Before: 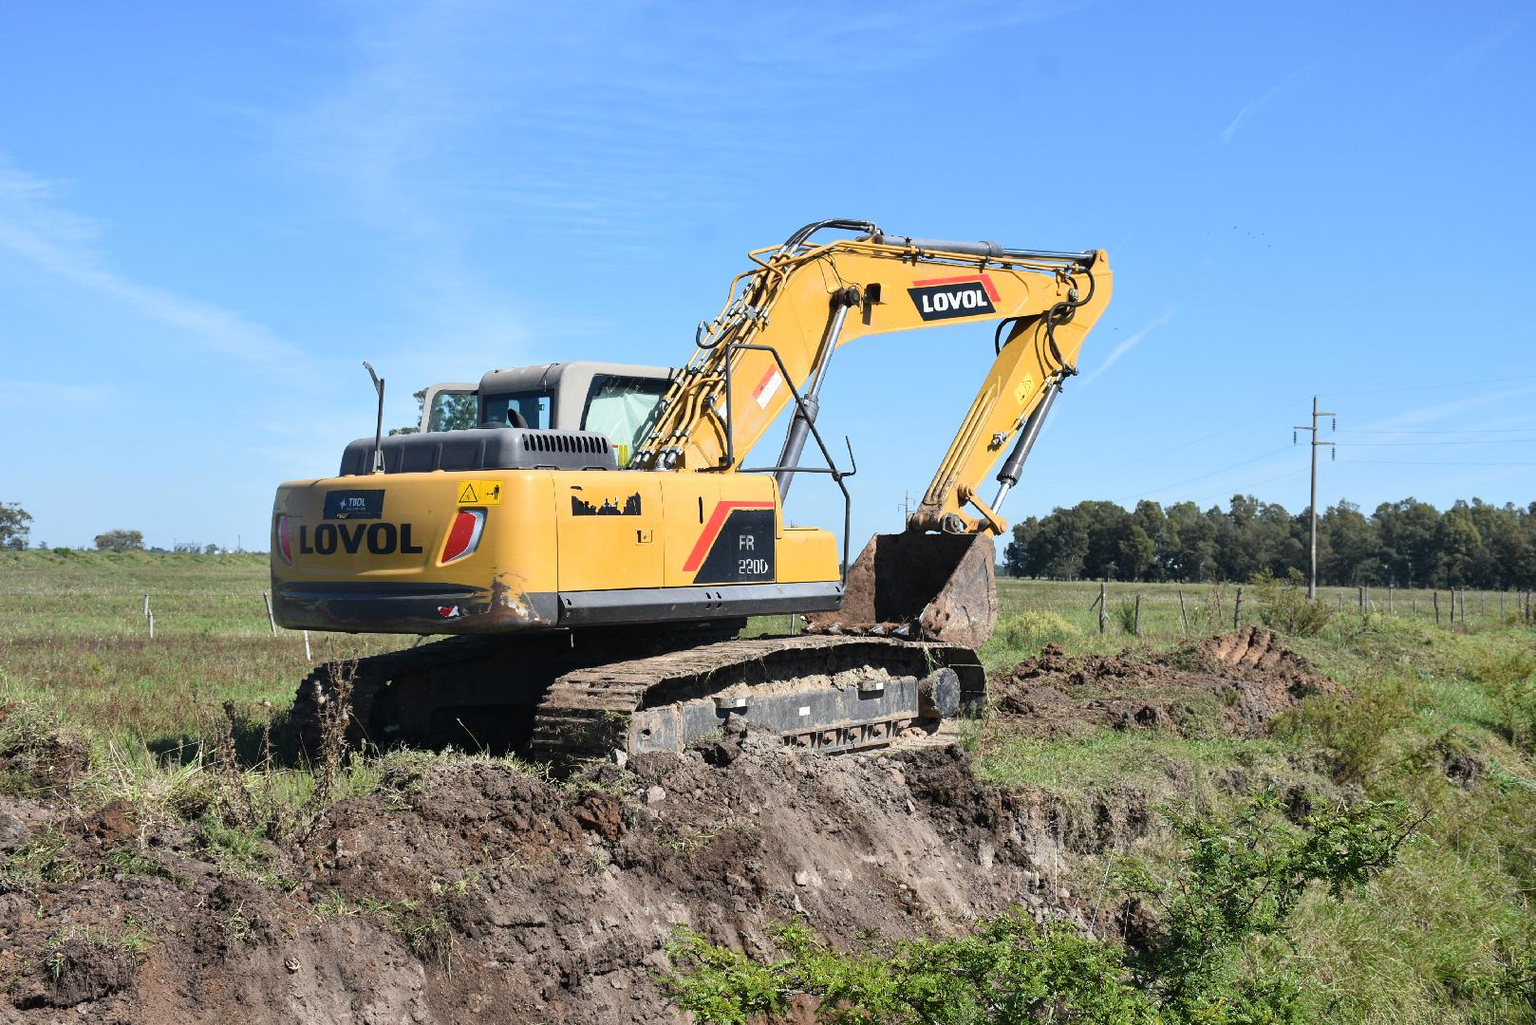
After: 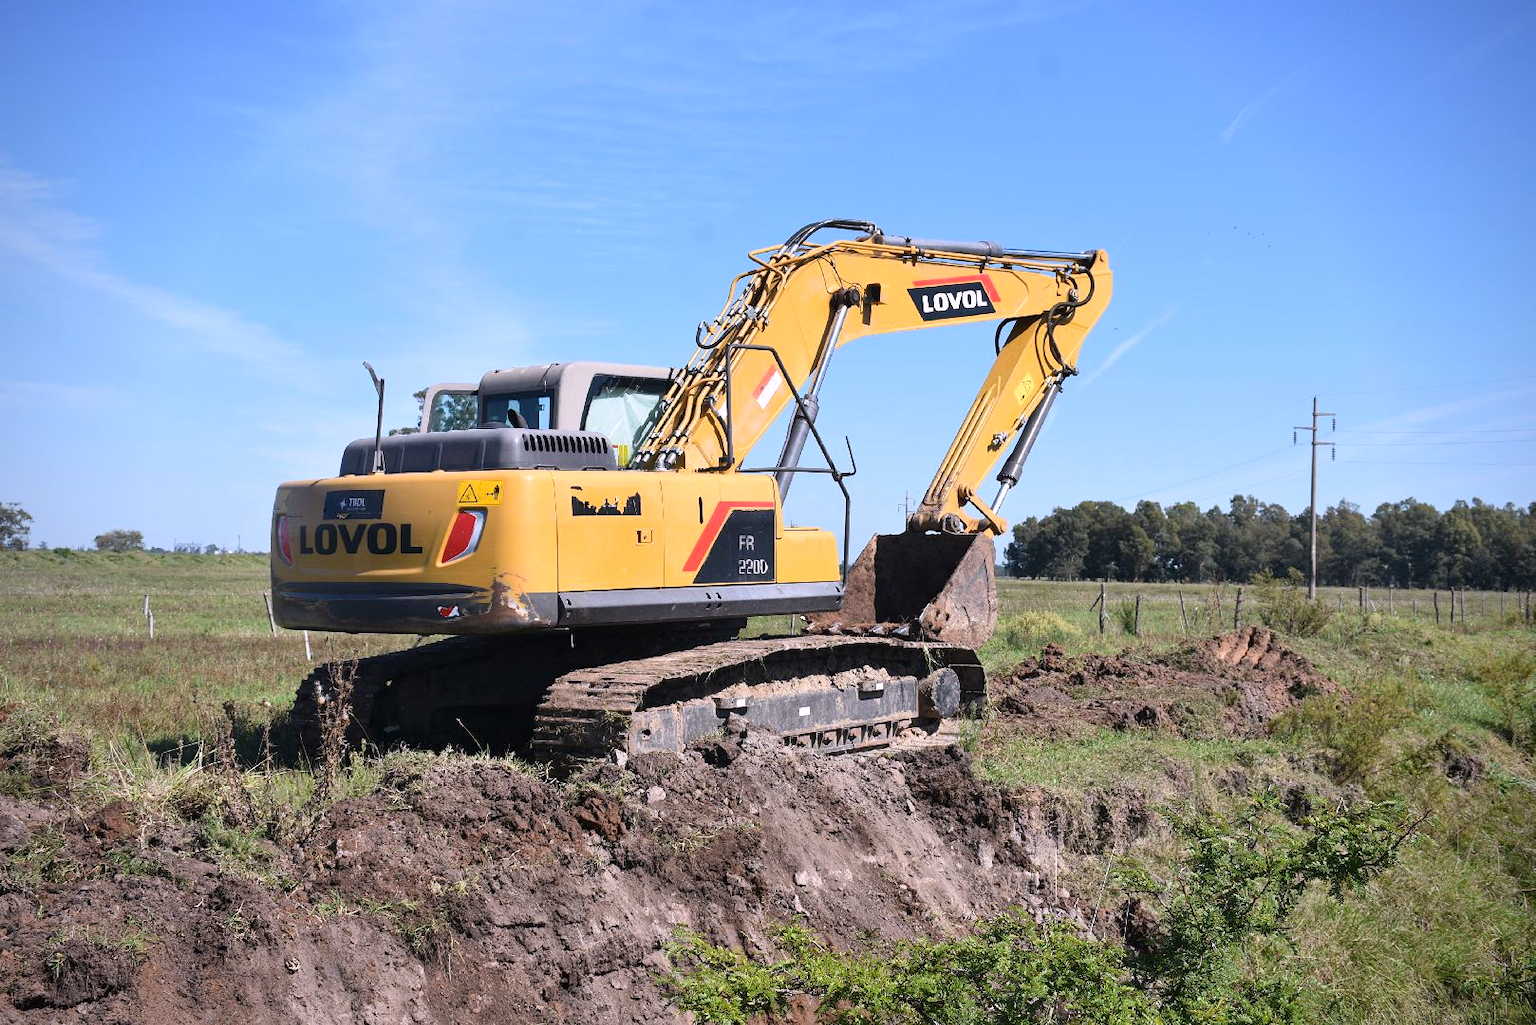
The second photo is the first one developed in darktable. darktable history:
white balance: red 1.05, blue 1.072
vignetting: saturation 0, unbound false
